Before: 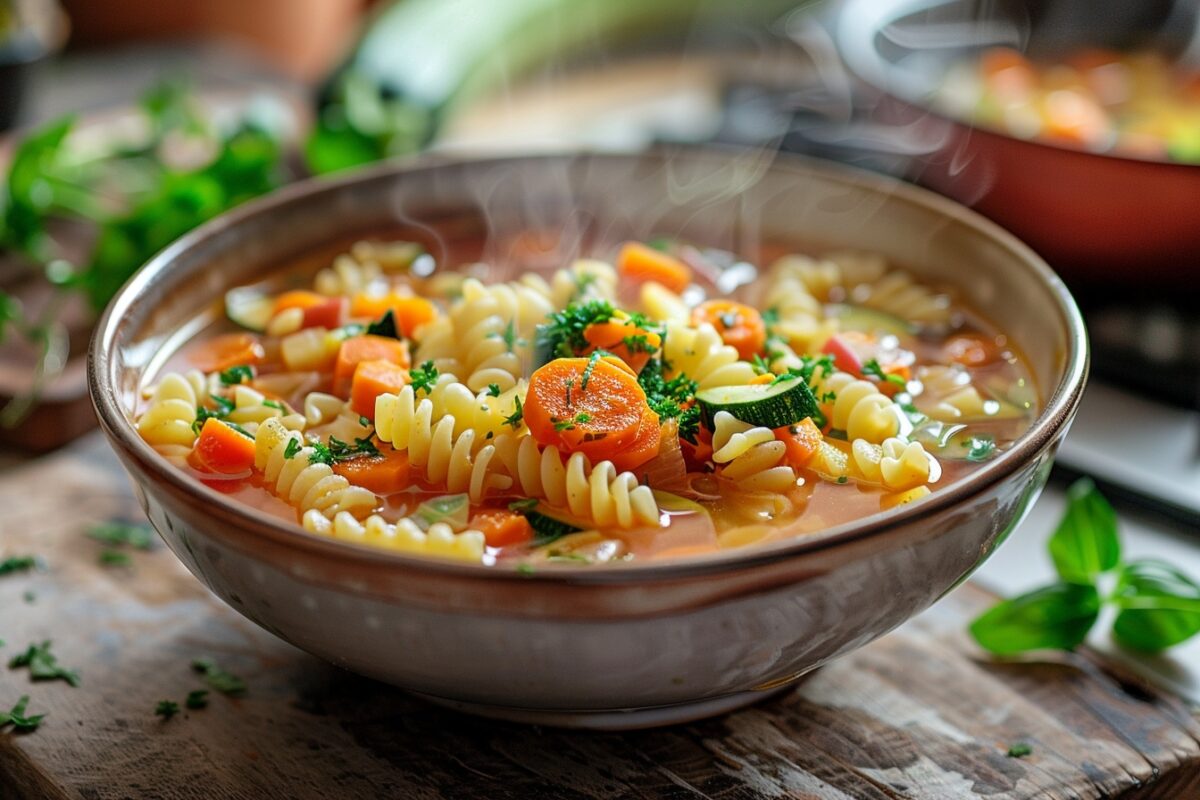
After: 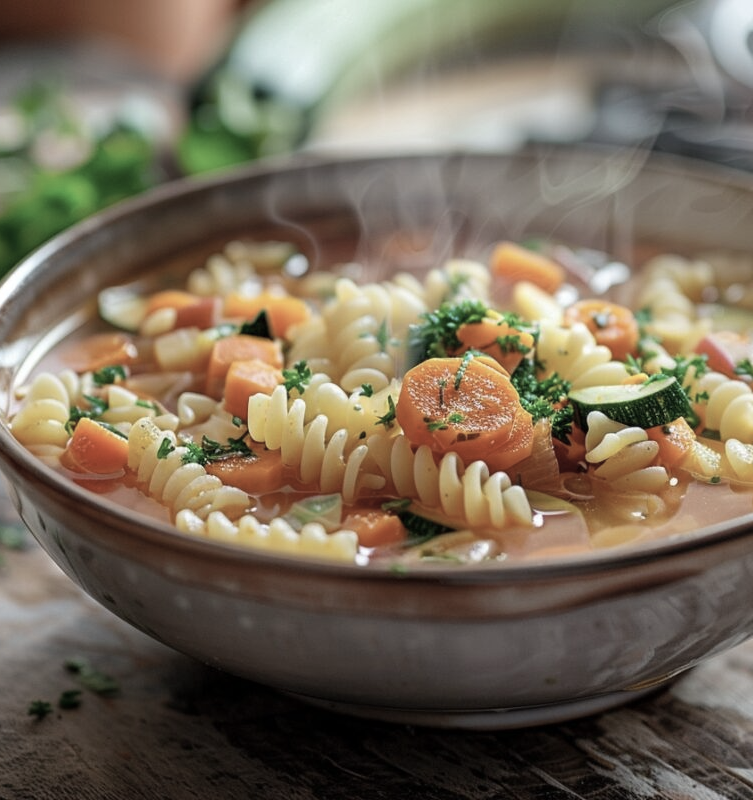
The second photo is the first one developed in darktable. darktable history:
color correction: saturation 0.57
crop: left 10.644%, right 26.528%
